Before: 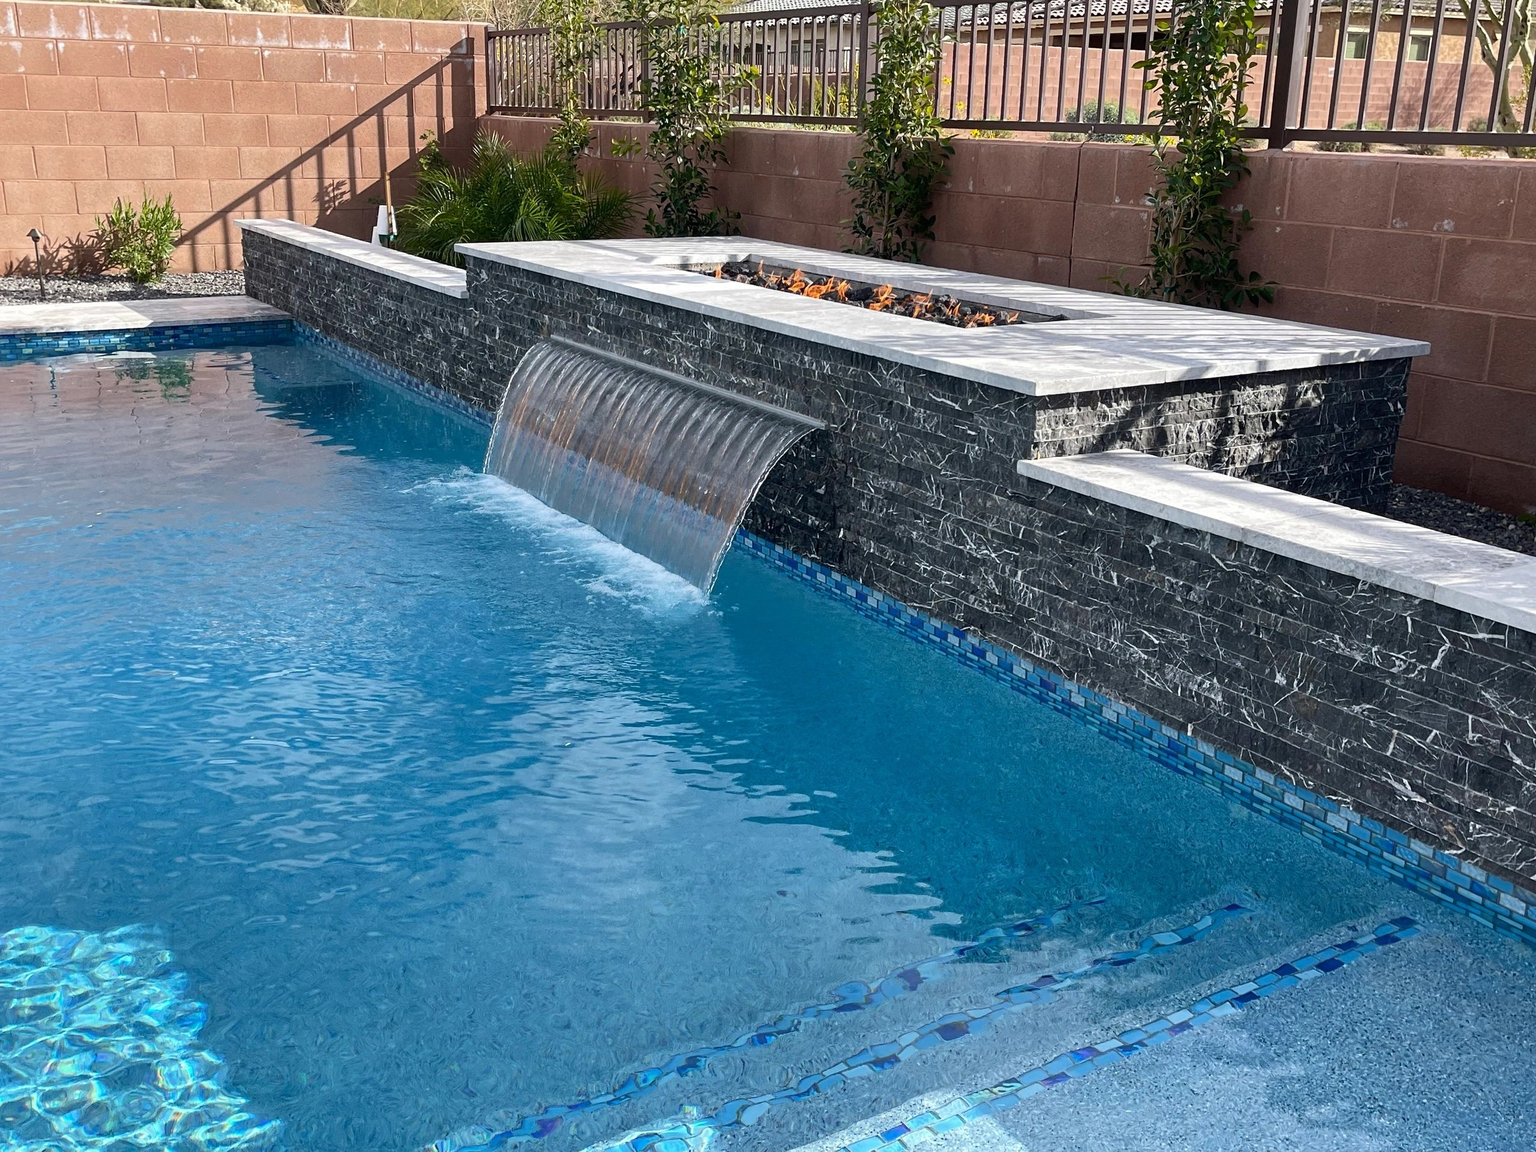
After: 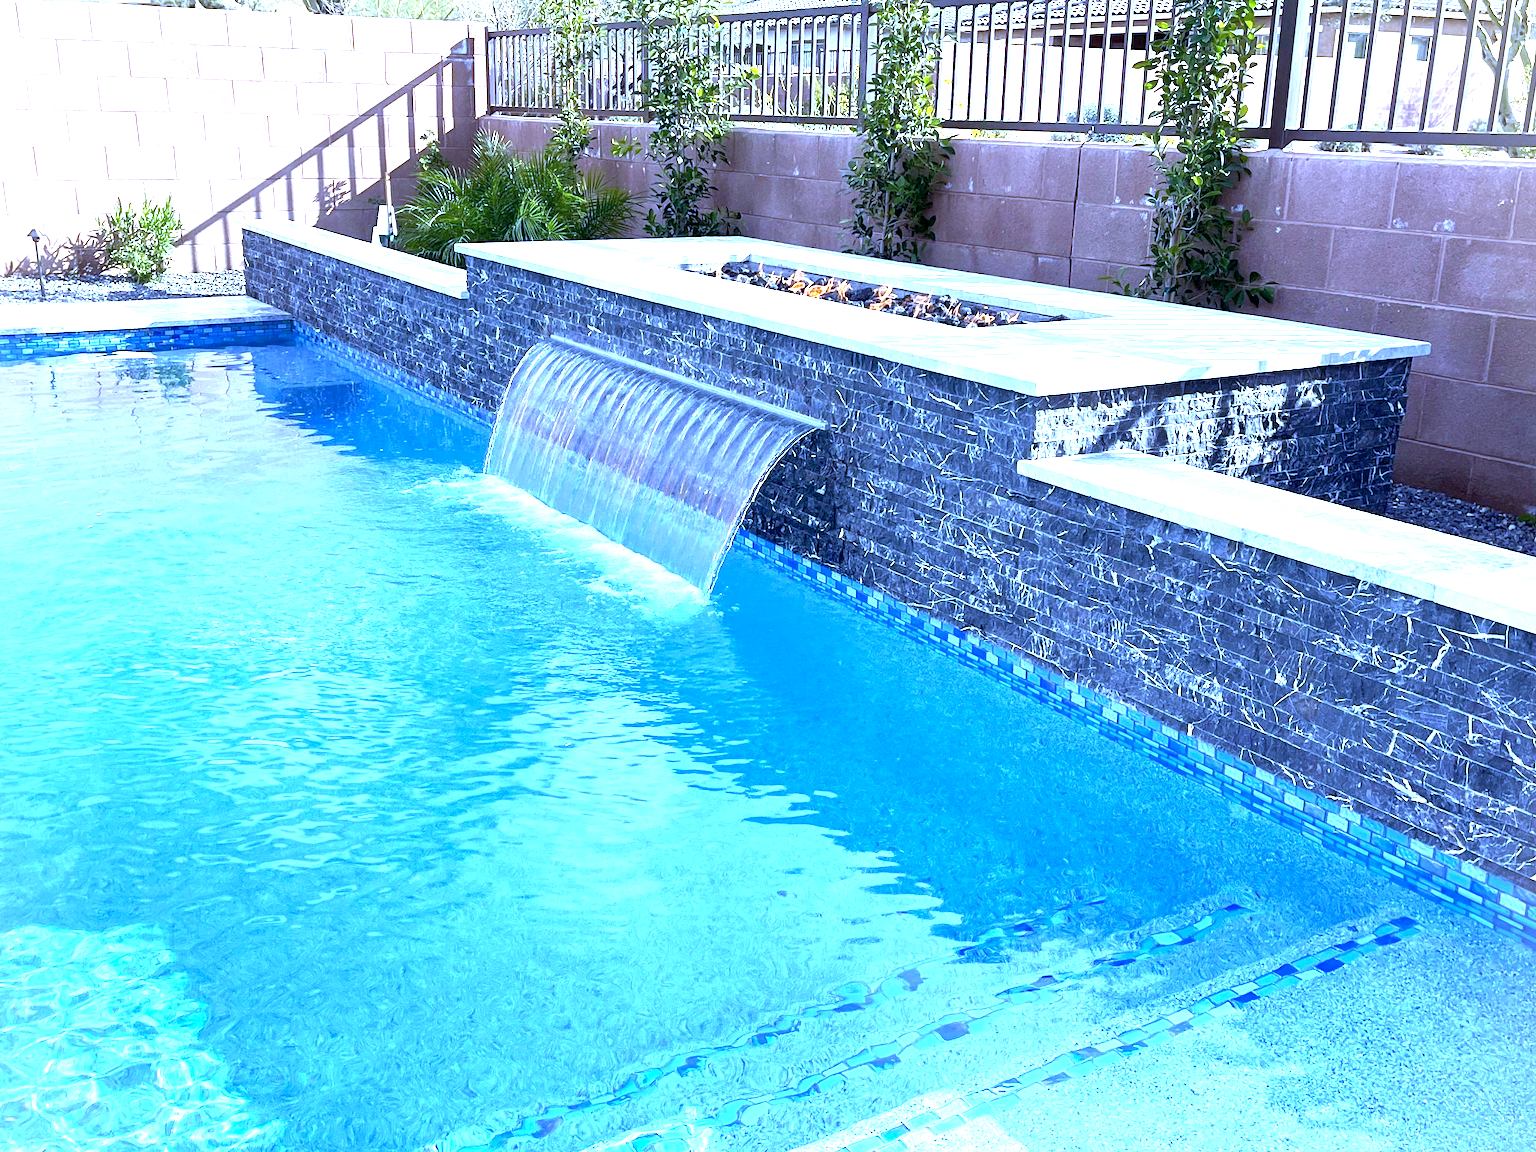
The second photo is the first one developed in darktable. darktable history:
vignetting: fall-off start 100%, brightness 0.3, saturation 0
exposure: black level correction 0.001, exposure 1.84 EV, compensate highlight preservation false
white balance: red 0.766, blue 1.537
